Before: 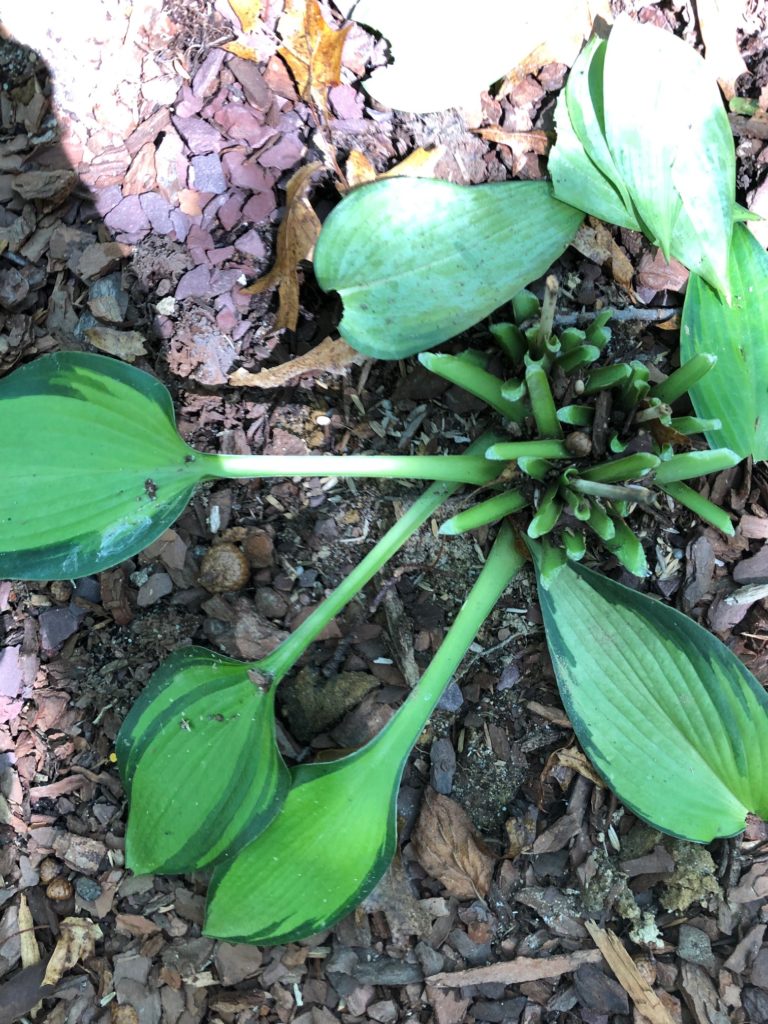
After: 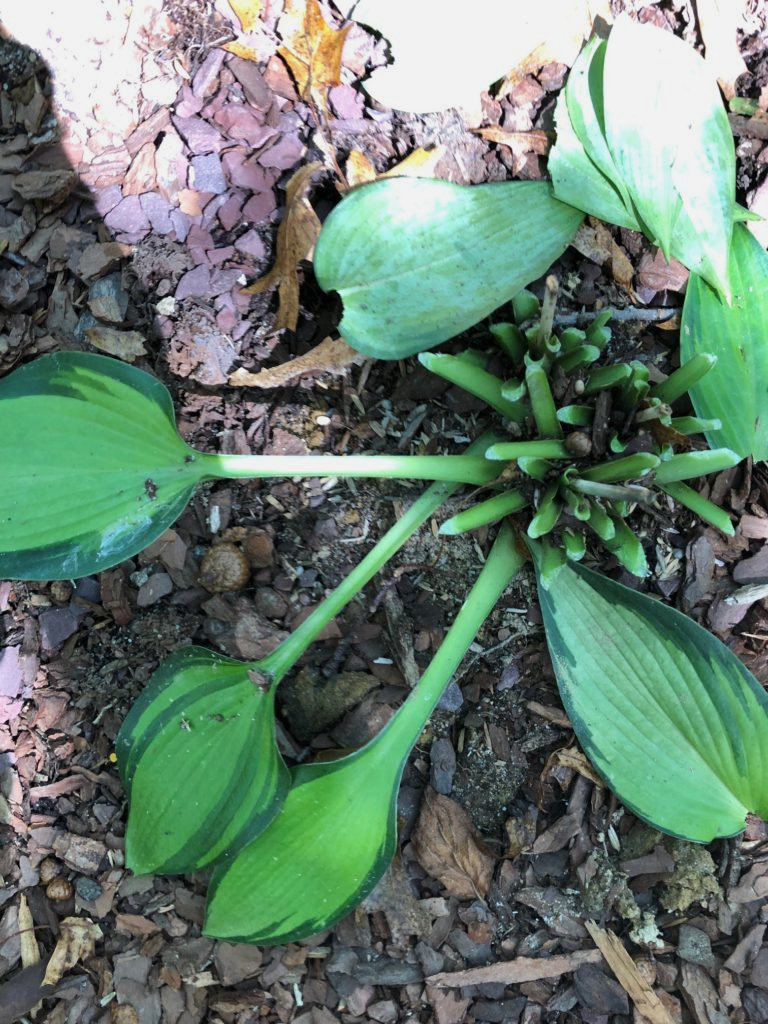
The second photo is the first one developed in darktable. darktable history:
exposure: exposure -0.175 EV, compensate highlight preservation false
